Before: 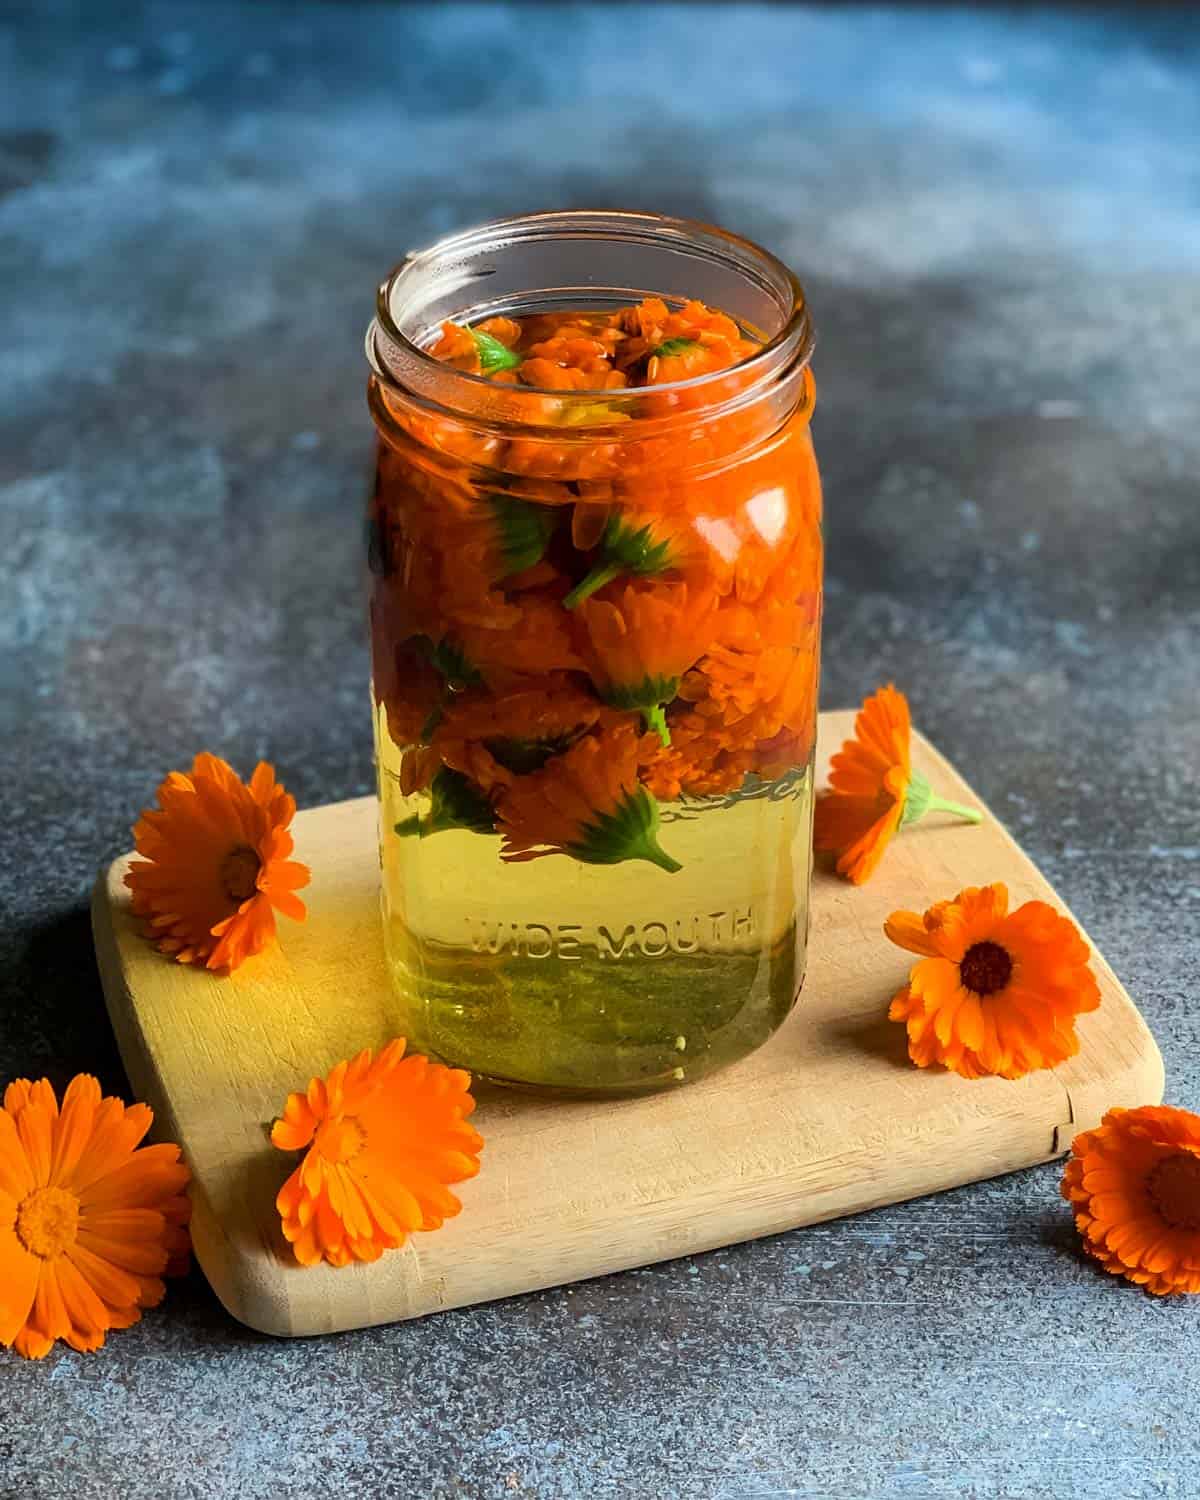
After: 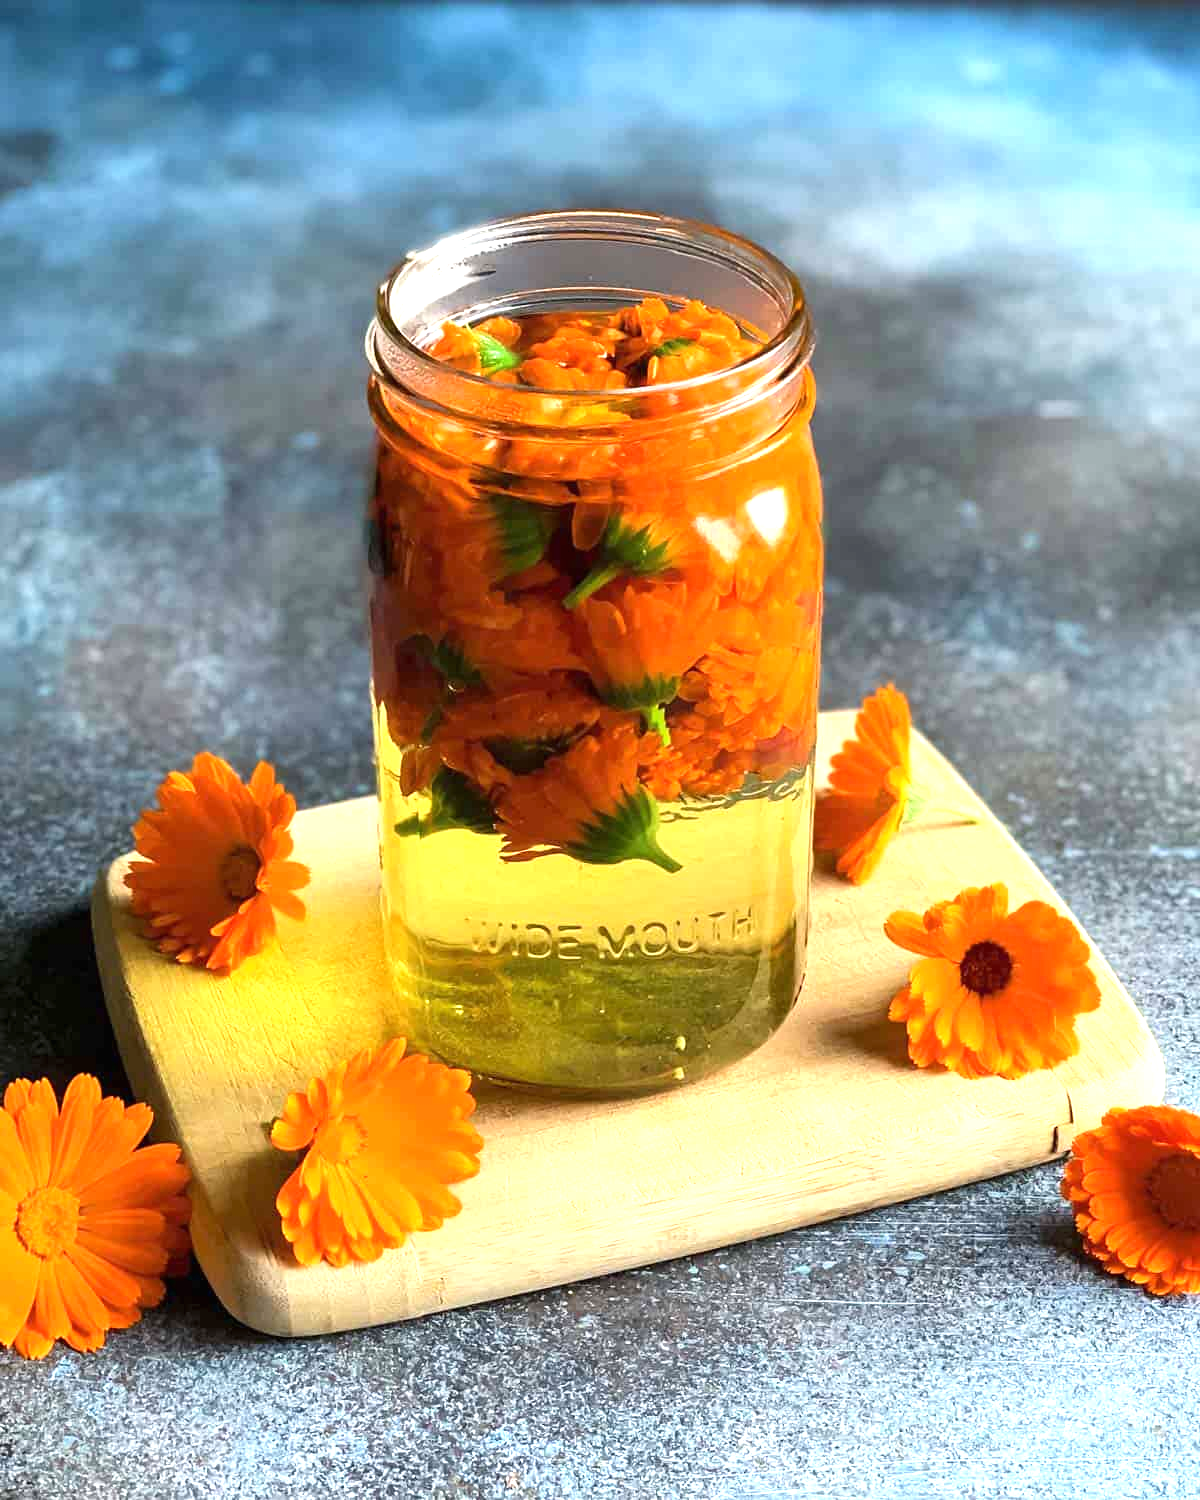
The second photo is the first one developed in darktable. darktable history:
exposure: black level correction 0, exposure 1.014 EV, compensate highlight preservation false
